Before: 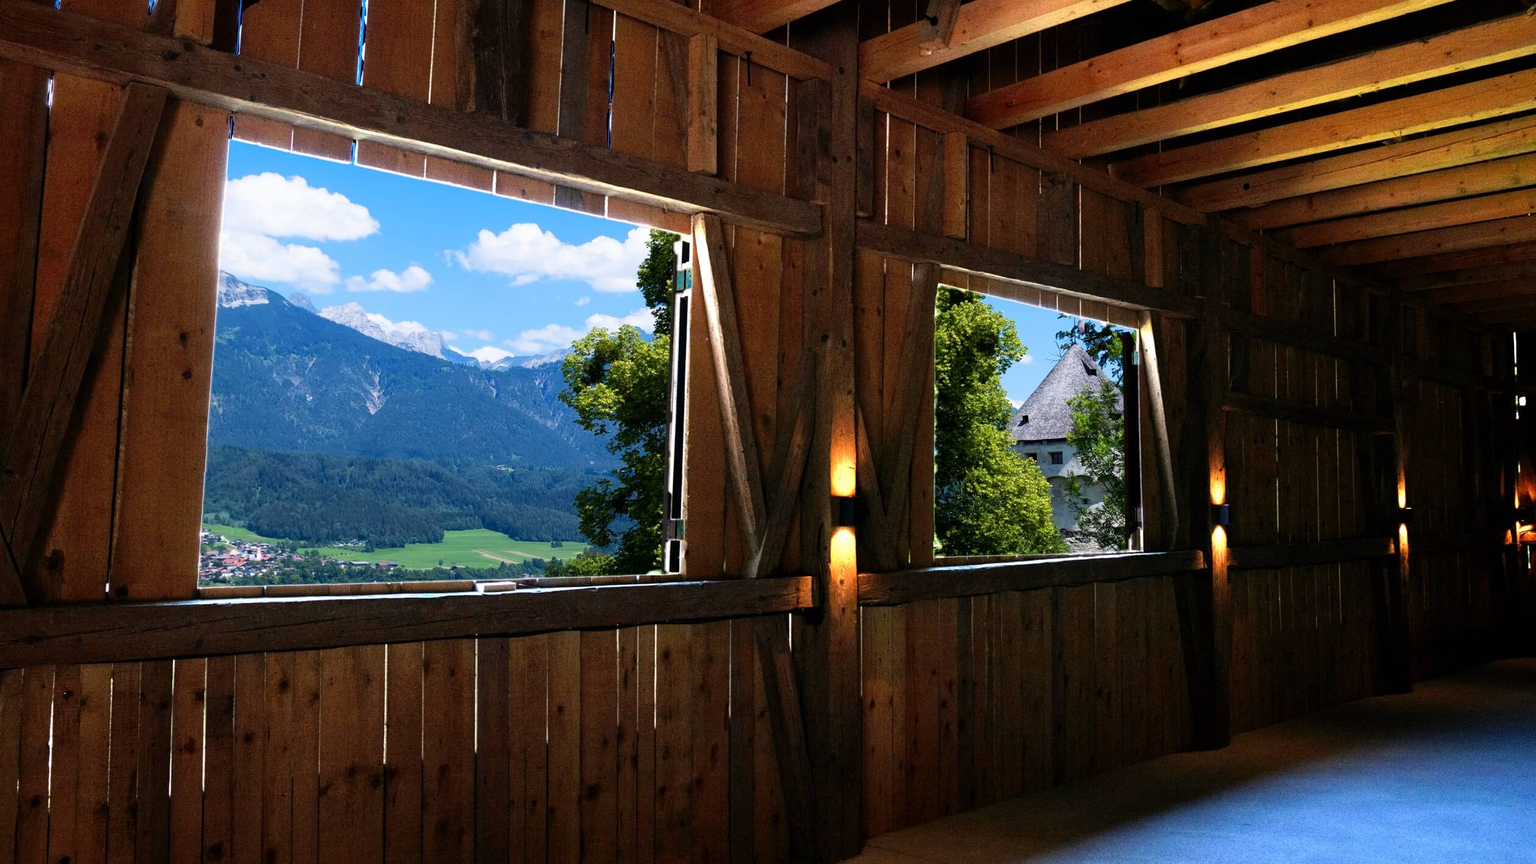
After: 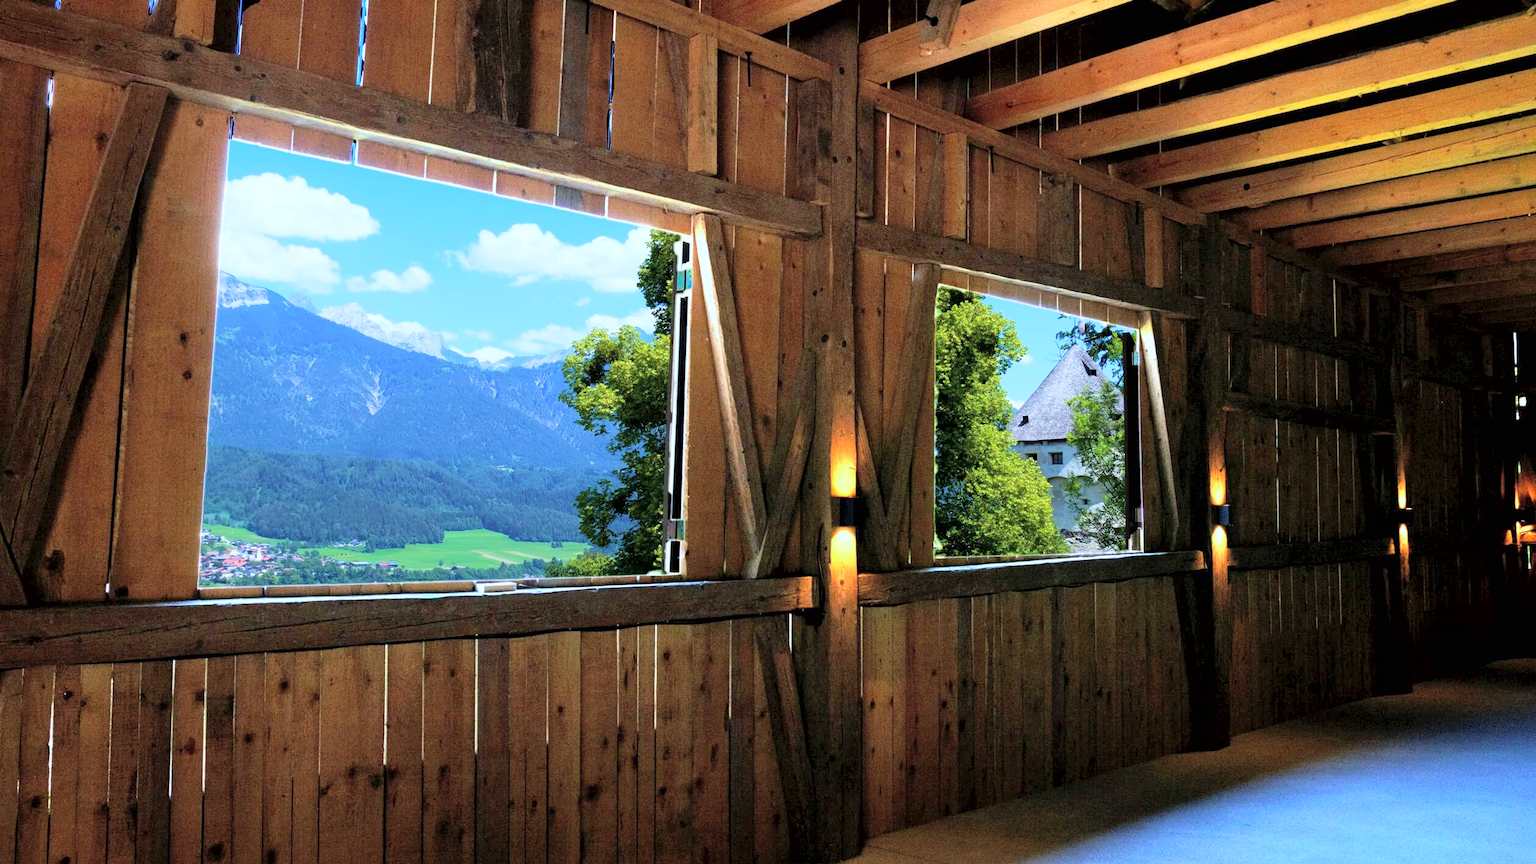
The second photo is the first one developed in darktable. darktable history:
velvia: on, module defaults
white balance: red 0.925, blue 1.046
exposure: black level correction 0.001, exposure 0.675 EV, compensate highlight preservation false
global tonemap: drago (0.7, 100)
